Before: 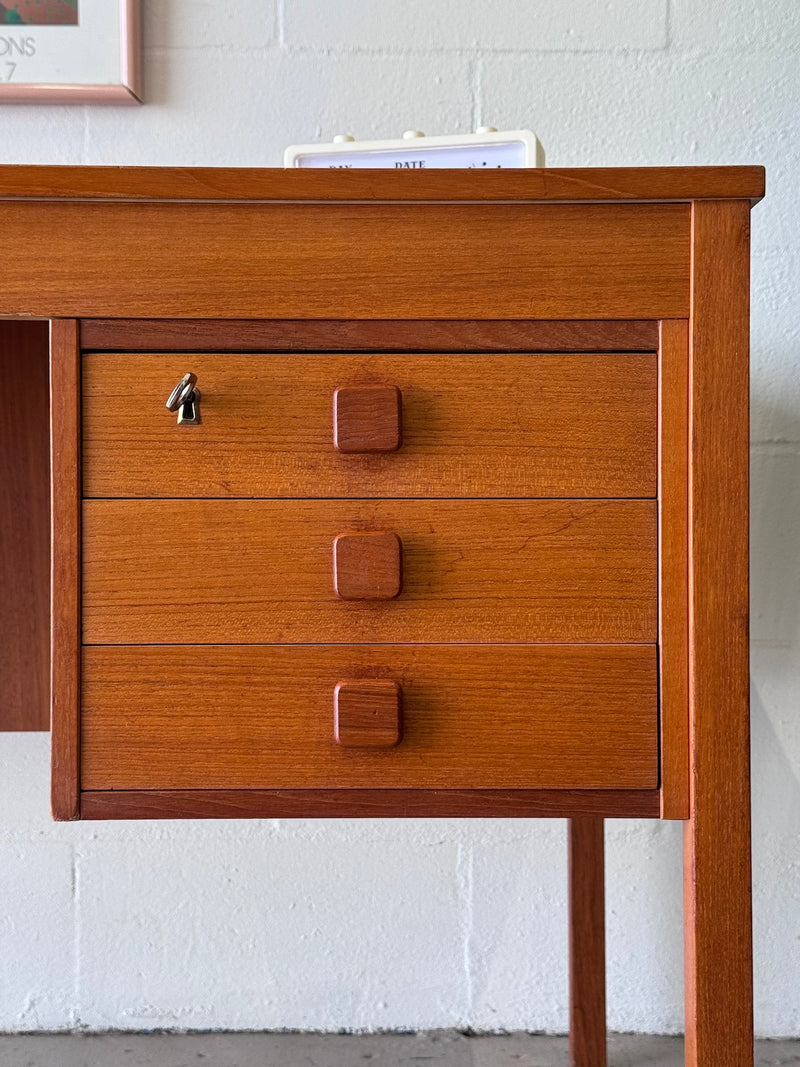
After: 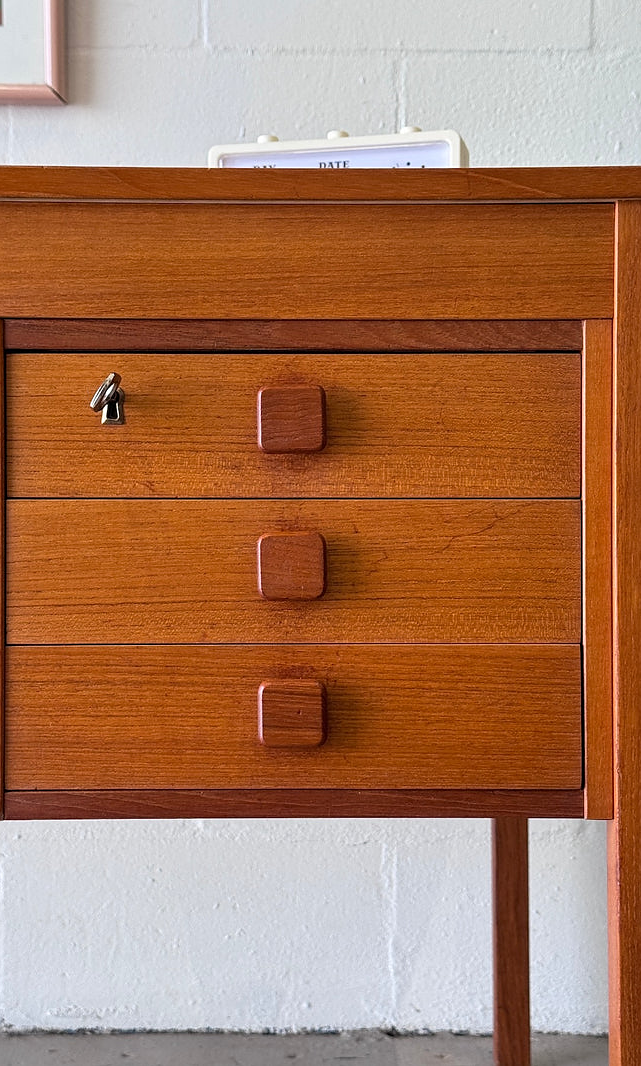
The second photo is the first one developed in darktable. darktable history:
sharpen: radius 1
crop and rotate: left 9.597%, right 10.195%
